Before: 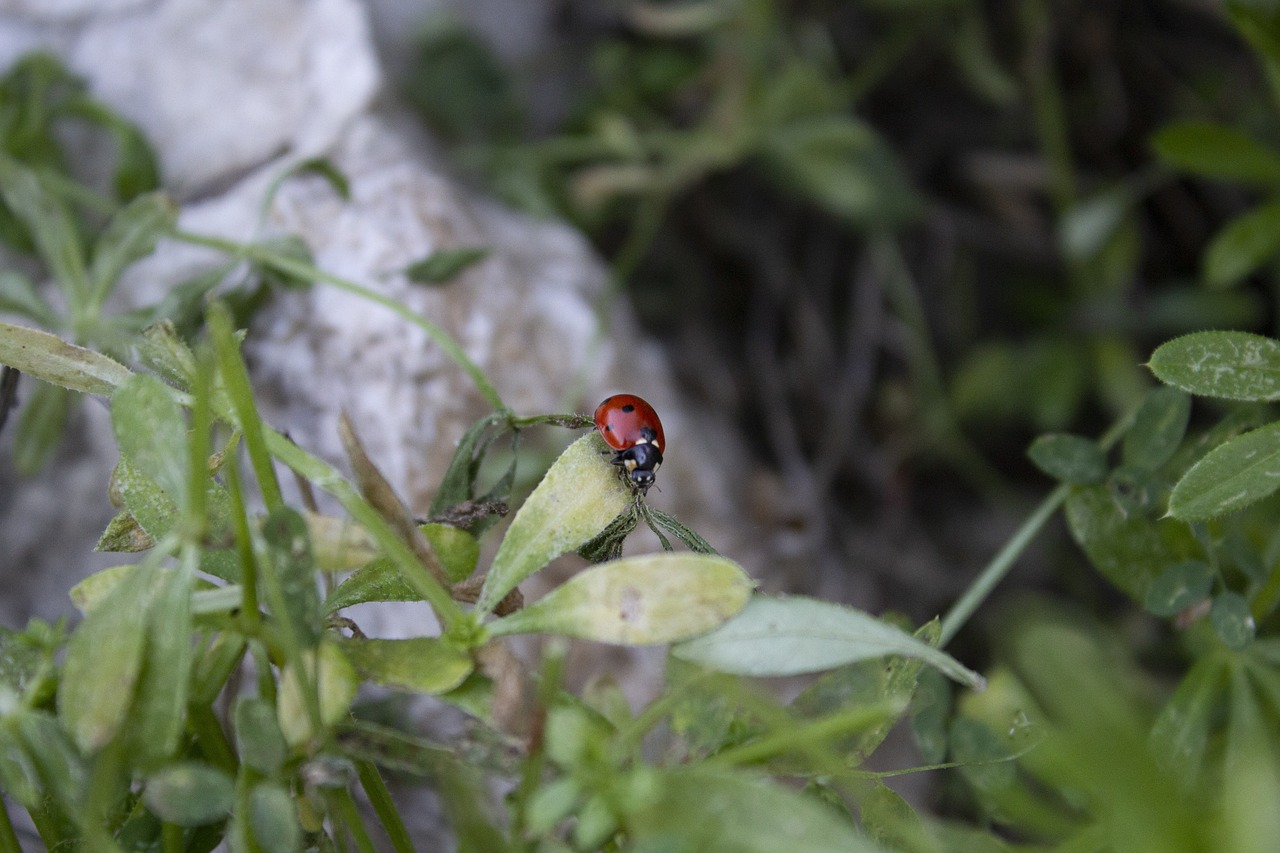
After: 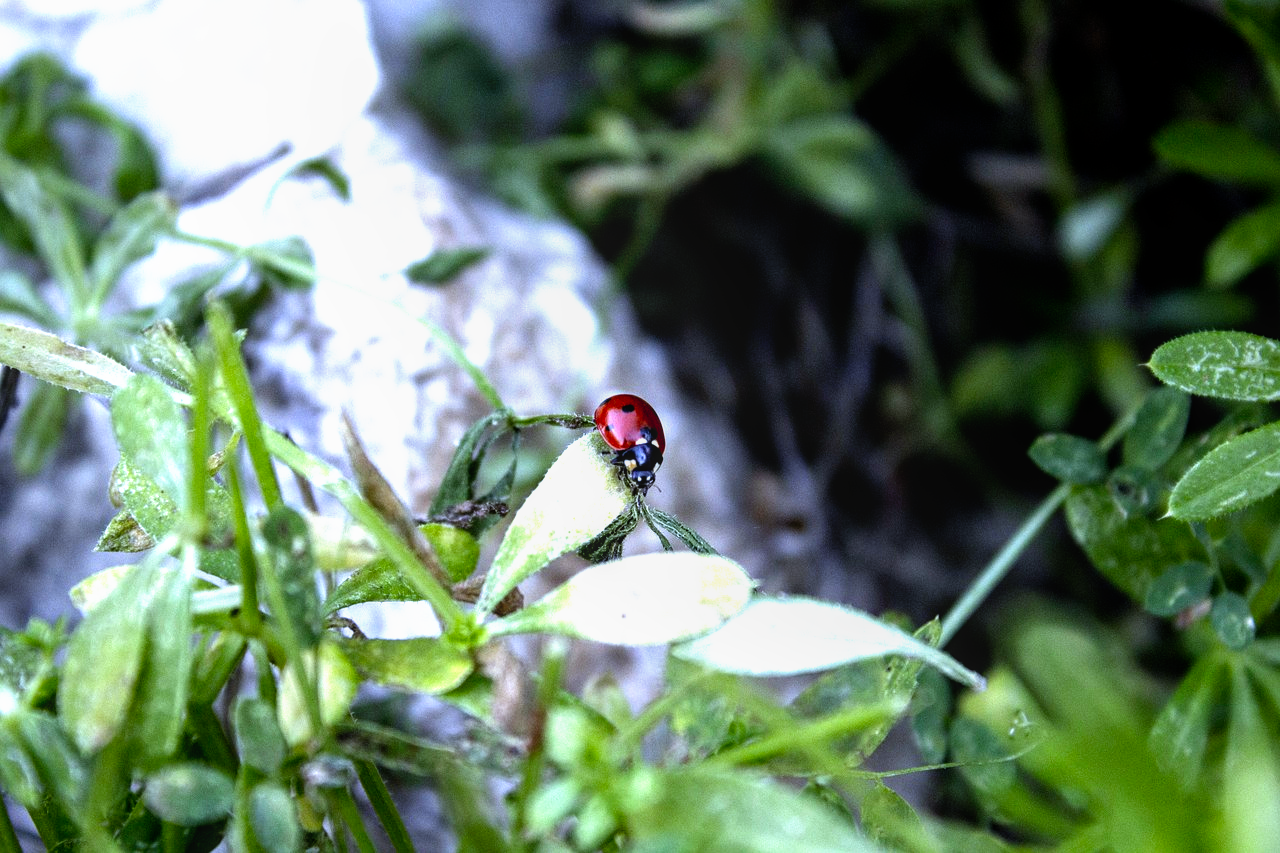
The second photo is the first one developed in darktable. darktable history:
white balance: red 0.926, green 1.003, blue 1.133
filmic rgb: black relative exposure -8.2 EV, white relative exposure 2.2 EV, threshold 3 EV, hardness 7.11, latitude 85.74%, contrast 1.696, highlights saturation mix -4%, shadows ↔ highlights balance -2.69%, preserve chrominance no, color science v5 (2021), contrast in shadows safe, contrast in highlights safe, enable highlight reconstruction true
local contrast: detail 110%
exposure: black level correction 0, exposure 0.7 EV, compensate highlight preservation false
